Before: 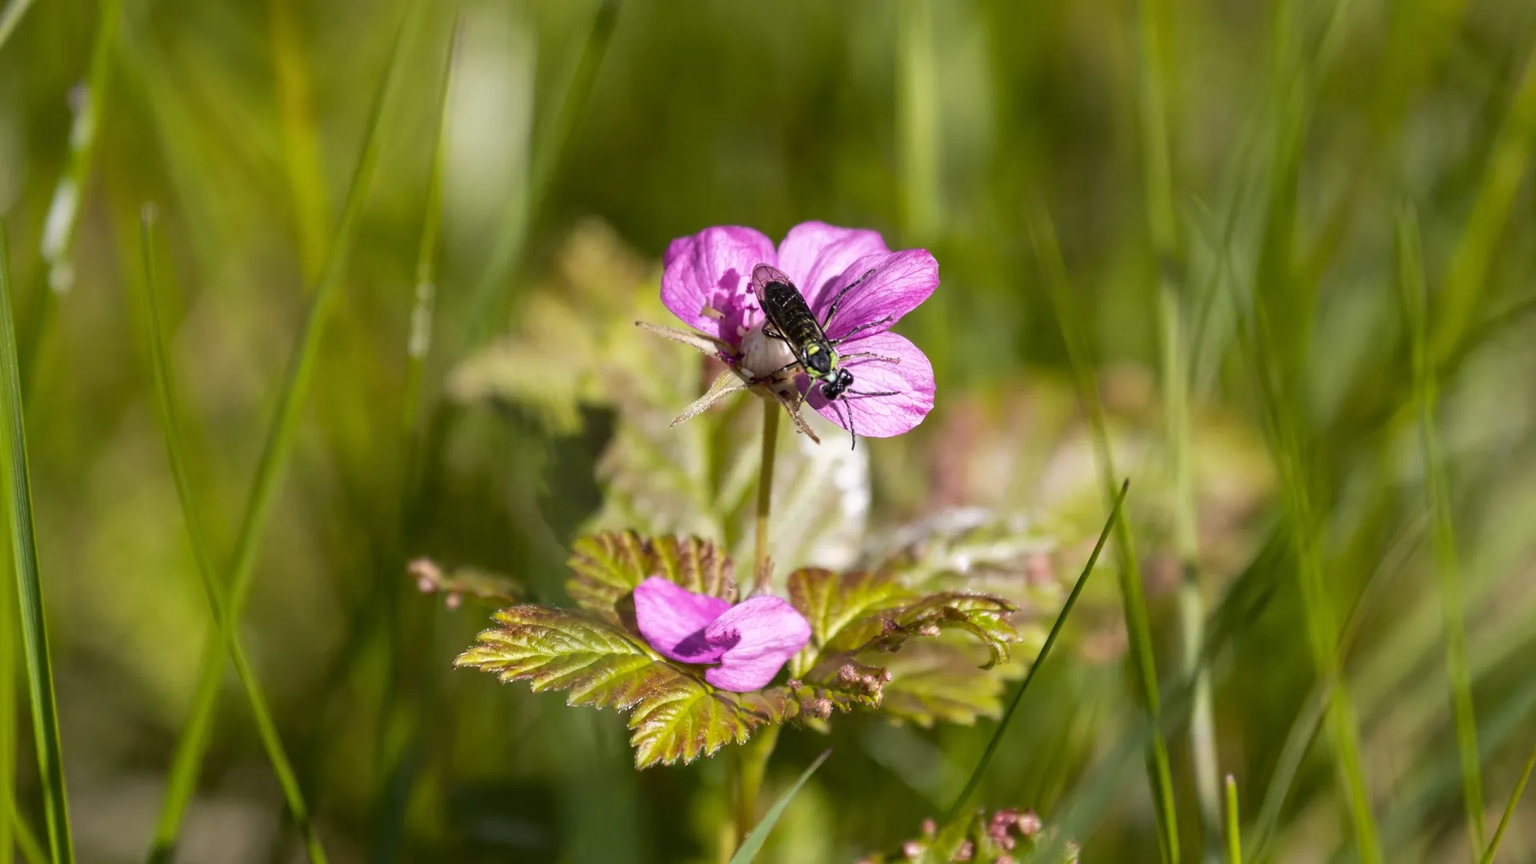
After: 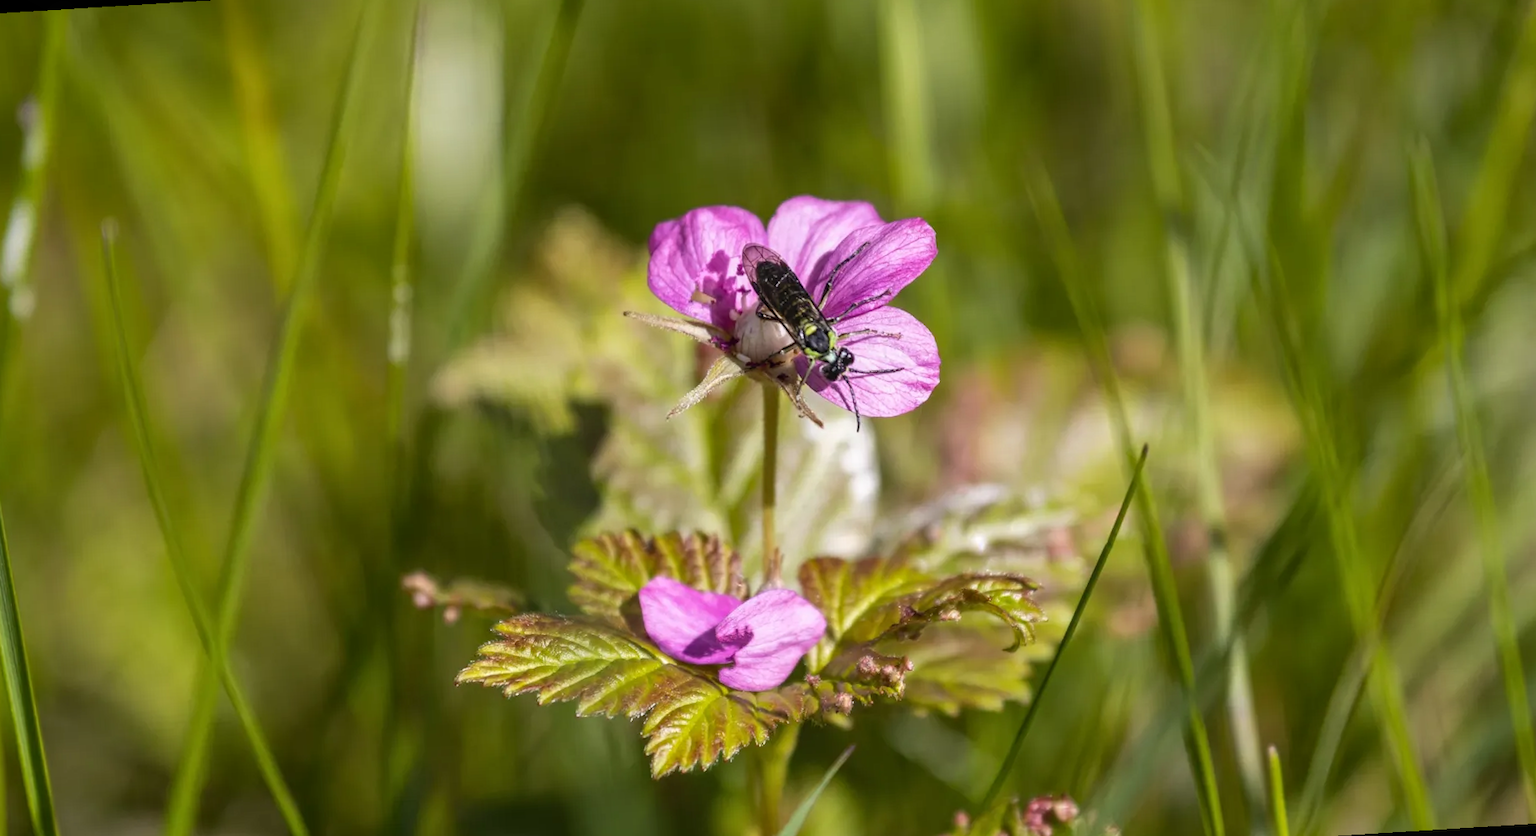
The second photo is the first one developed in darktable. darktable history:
local contrast: detail 110%
rotate and perspective: rotation -3.52°, crop left 0.036, crop right 0.964, crop top 0.081, crop bottom 0.919
